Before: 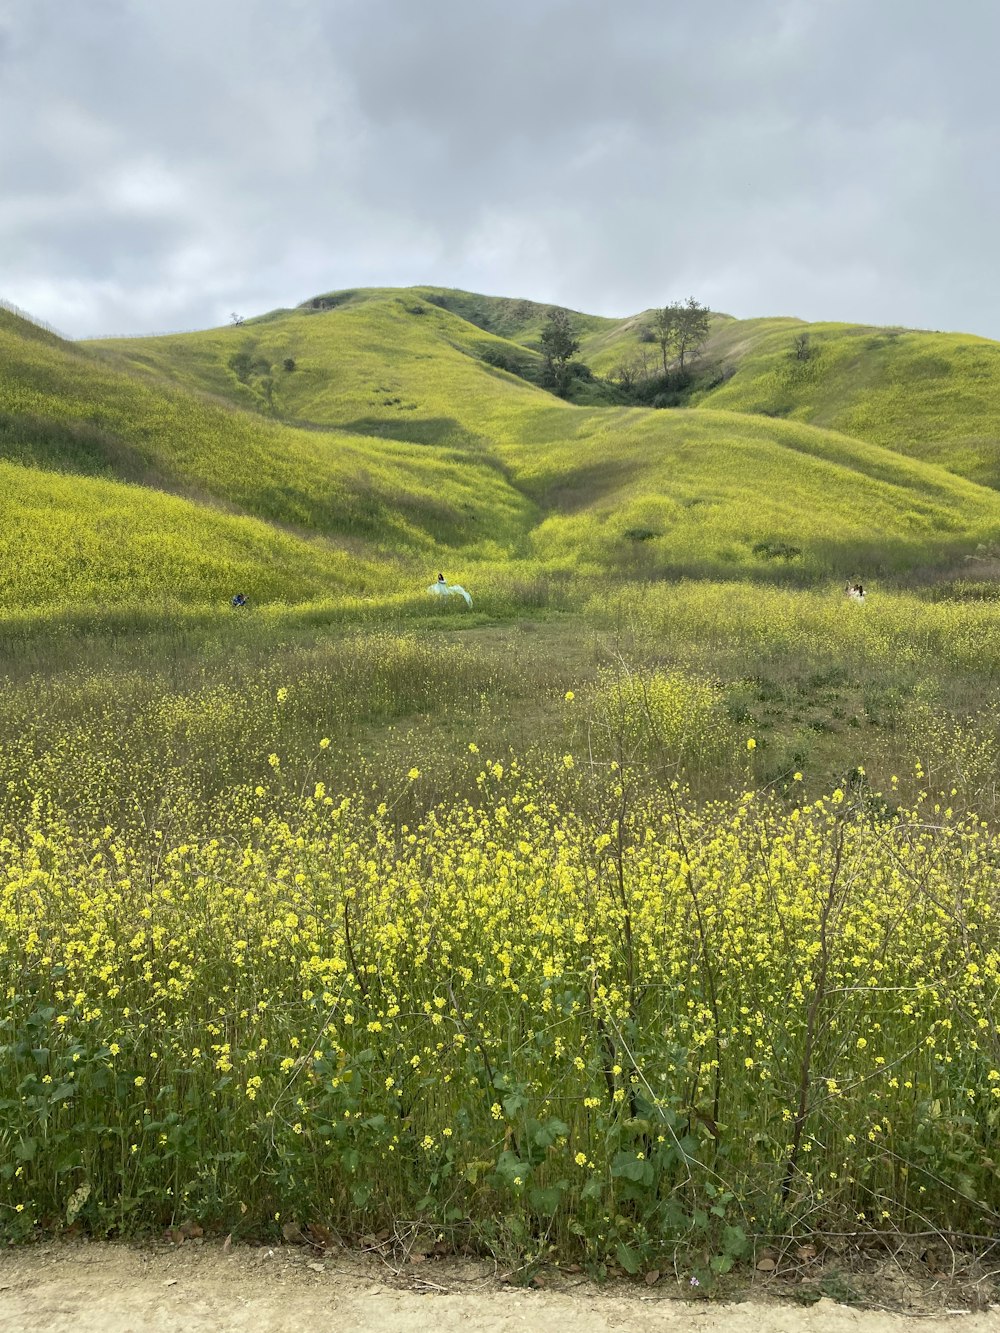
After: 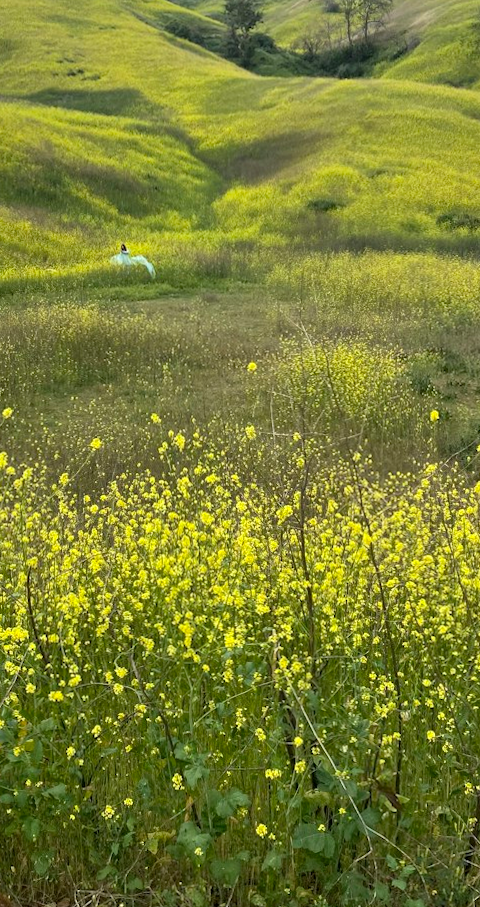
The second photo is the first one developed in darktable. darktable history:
rotate and perspective: rotation 0.192°, lens shift (horizontal) -0.015, crop left 0.005, crop right 0.996, crop top 0.006, crop bottom 0.99
crop: left 31.379%, top 24.658%, right 20.326%, bottom 6.628%
contrast equalizer: octaves 7, y [[0.6 ×6], [0.55 ×6], [0 ×6], [0 ×6], [0 ×6]], mix 0.15
